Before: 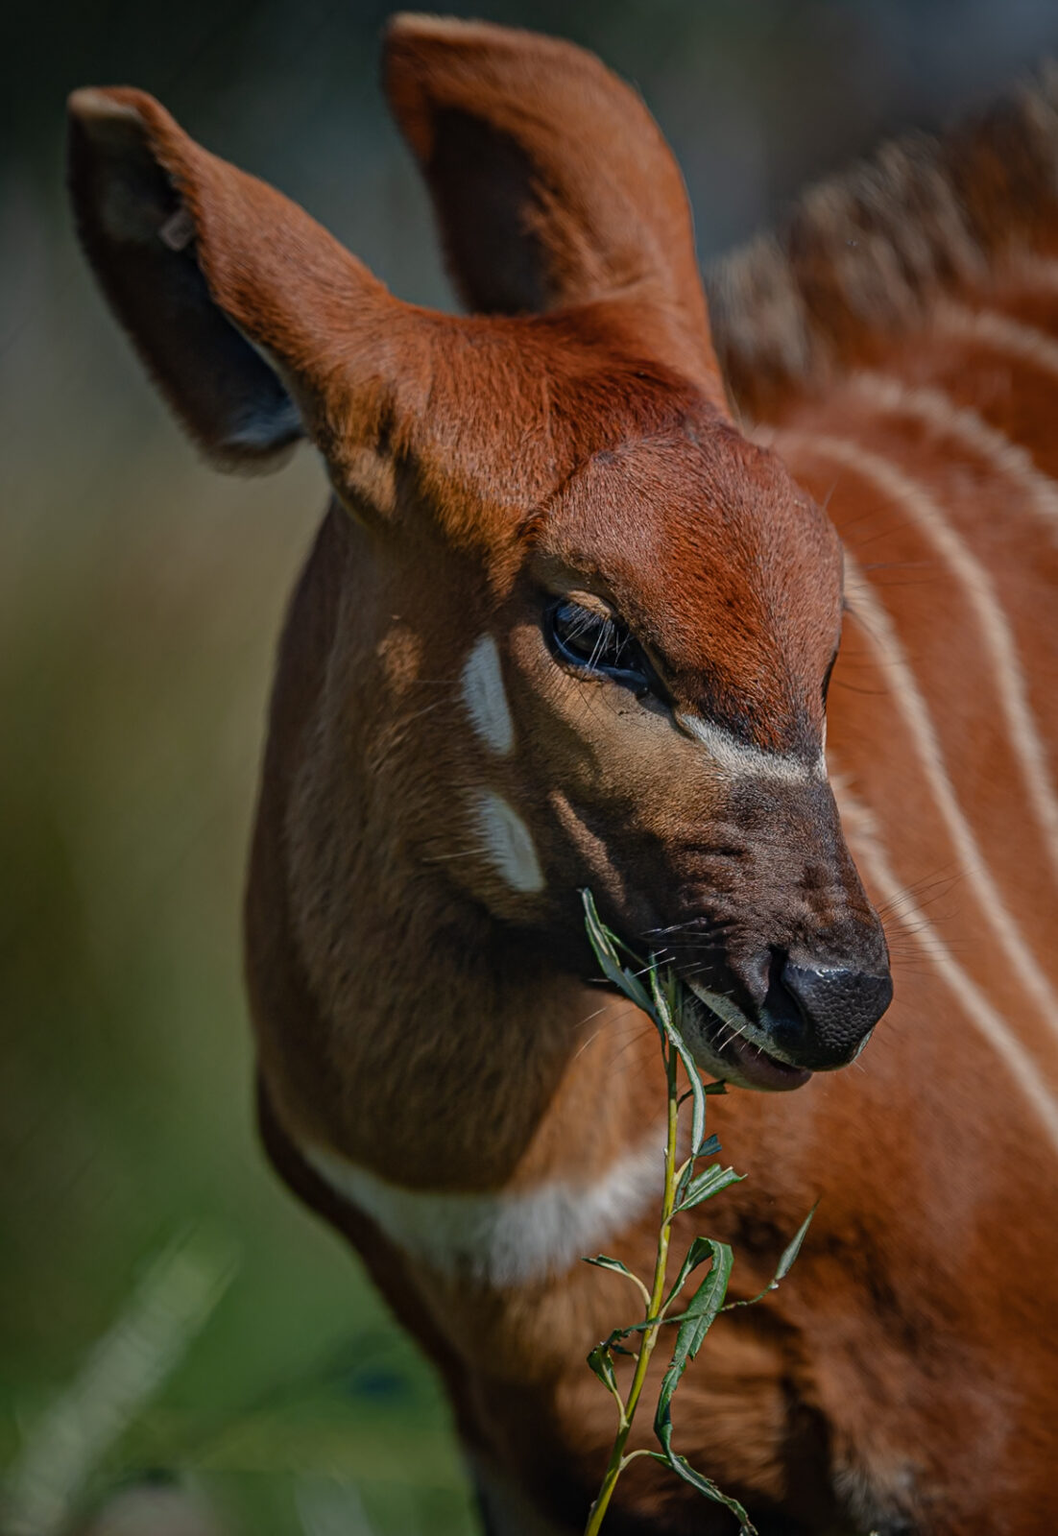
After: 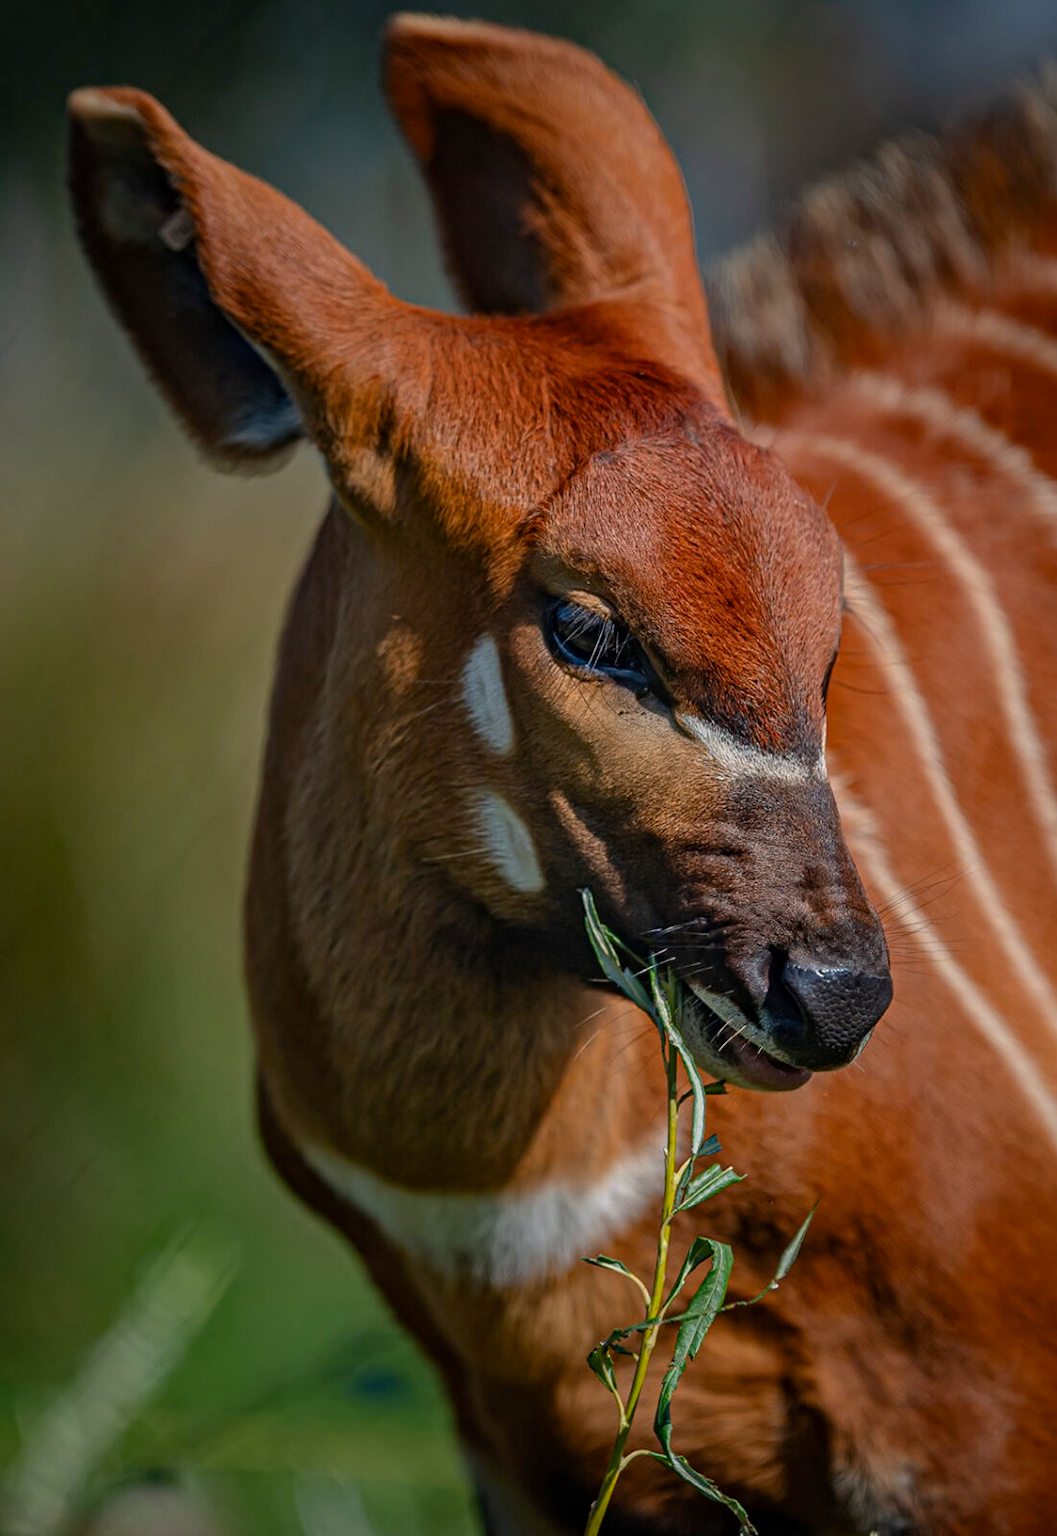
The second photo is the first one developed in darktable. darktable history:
exposure: black level correction 0.001, exposure 0.3 EV, compensate highlight preservation false
contrast brightness saturation: saturation 0.18
